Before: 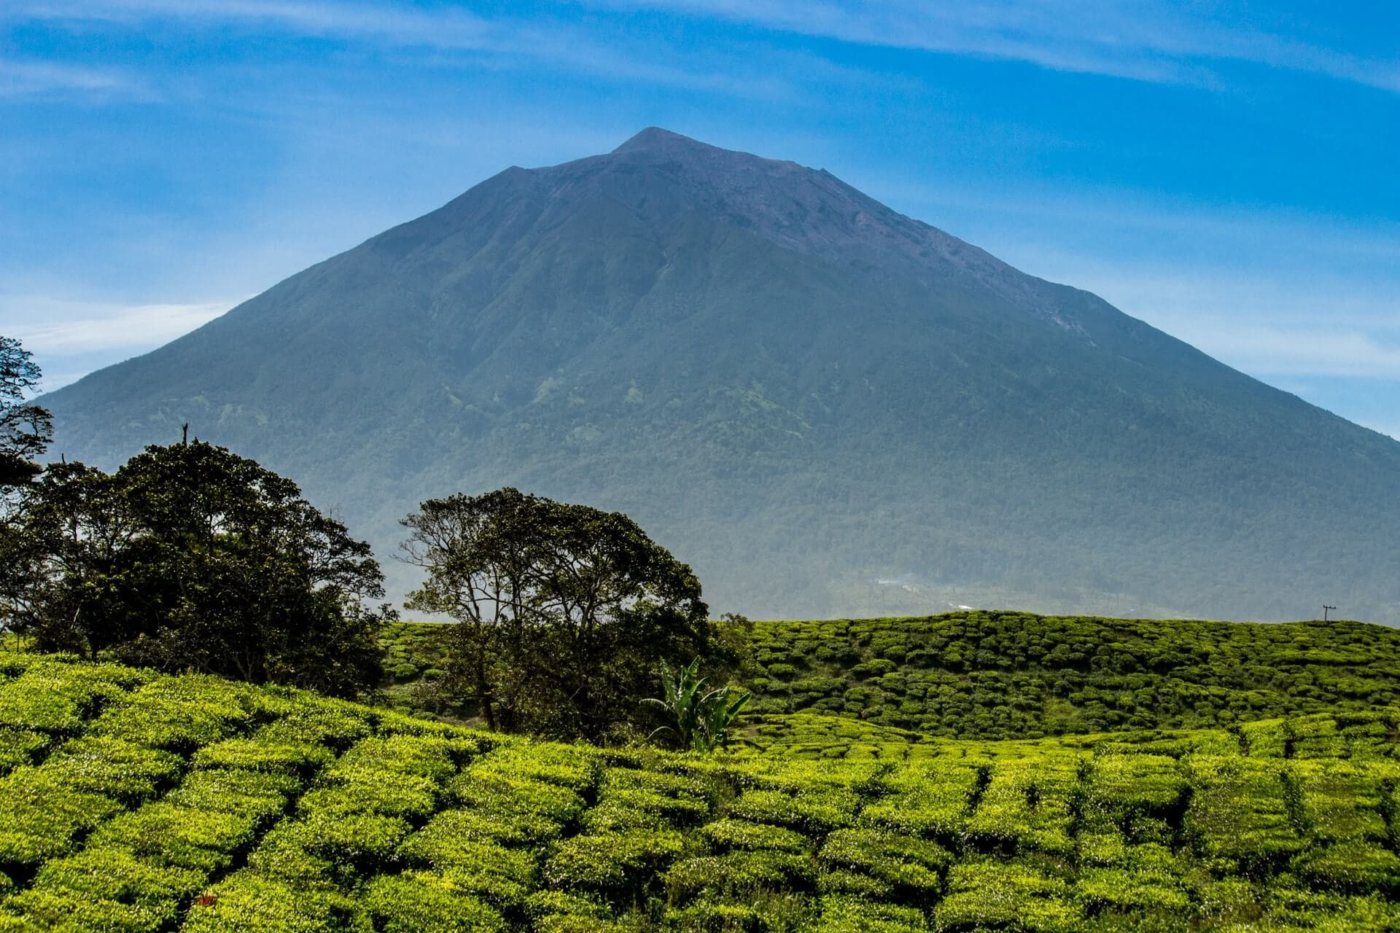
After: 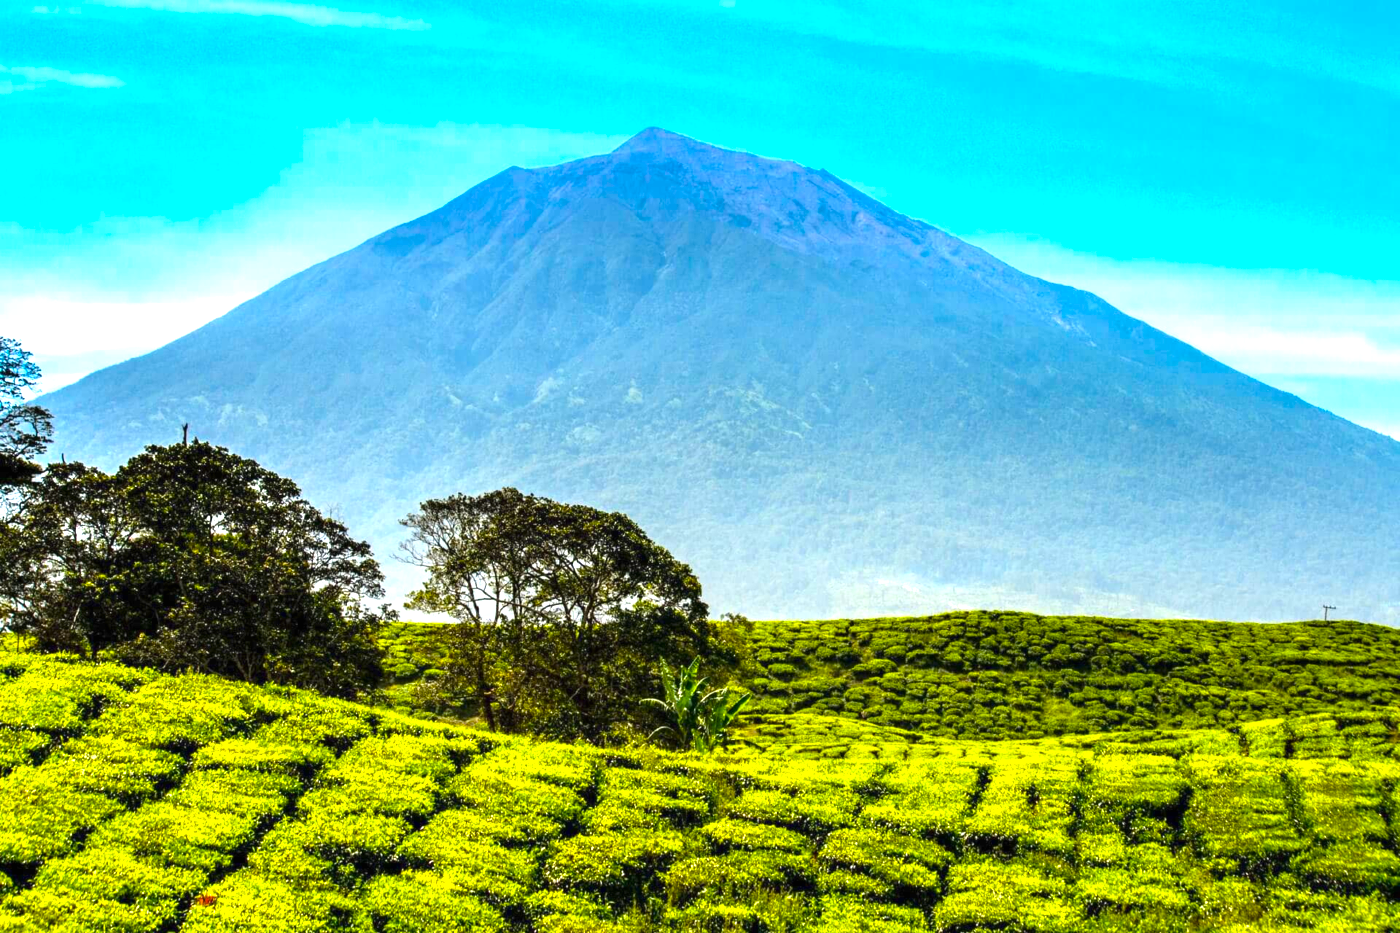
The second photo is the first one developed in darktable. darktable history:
exposure: black level correction 0, exposure 1.5 EV, compensate exposure bias true, compensate highlight preservation false
color balance rgb: linear chroma grading › global chroma 15%, perceptual saturation grading › global saturation 30%
